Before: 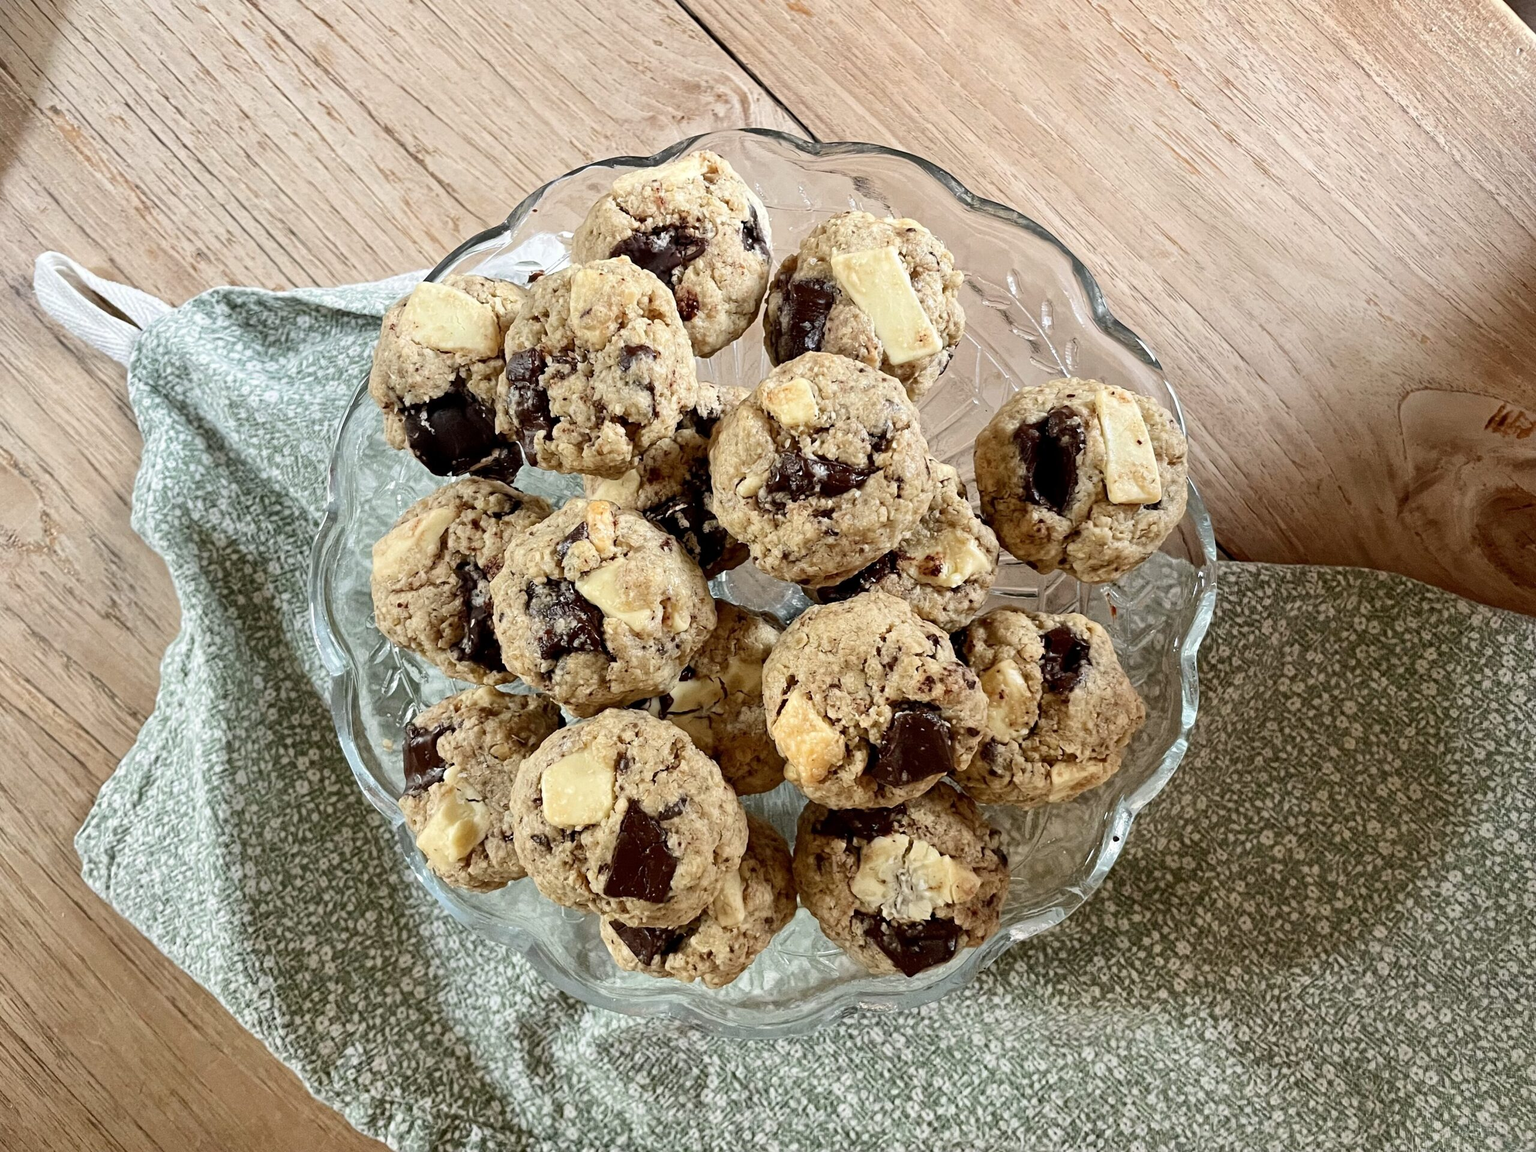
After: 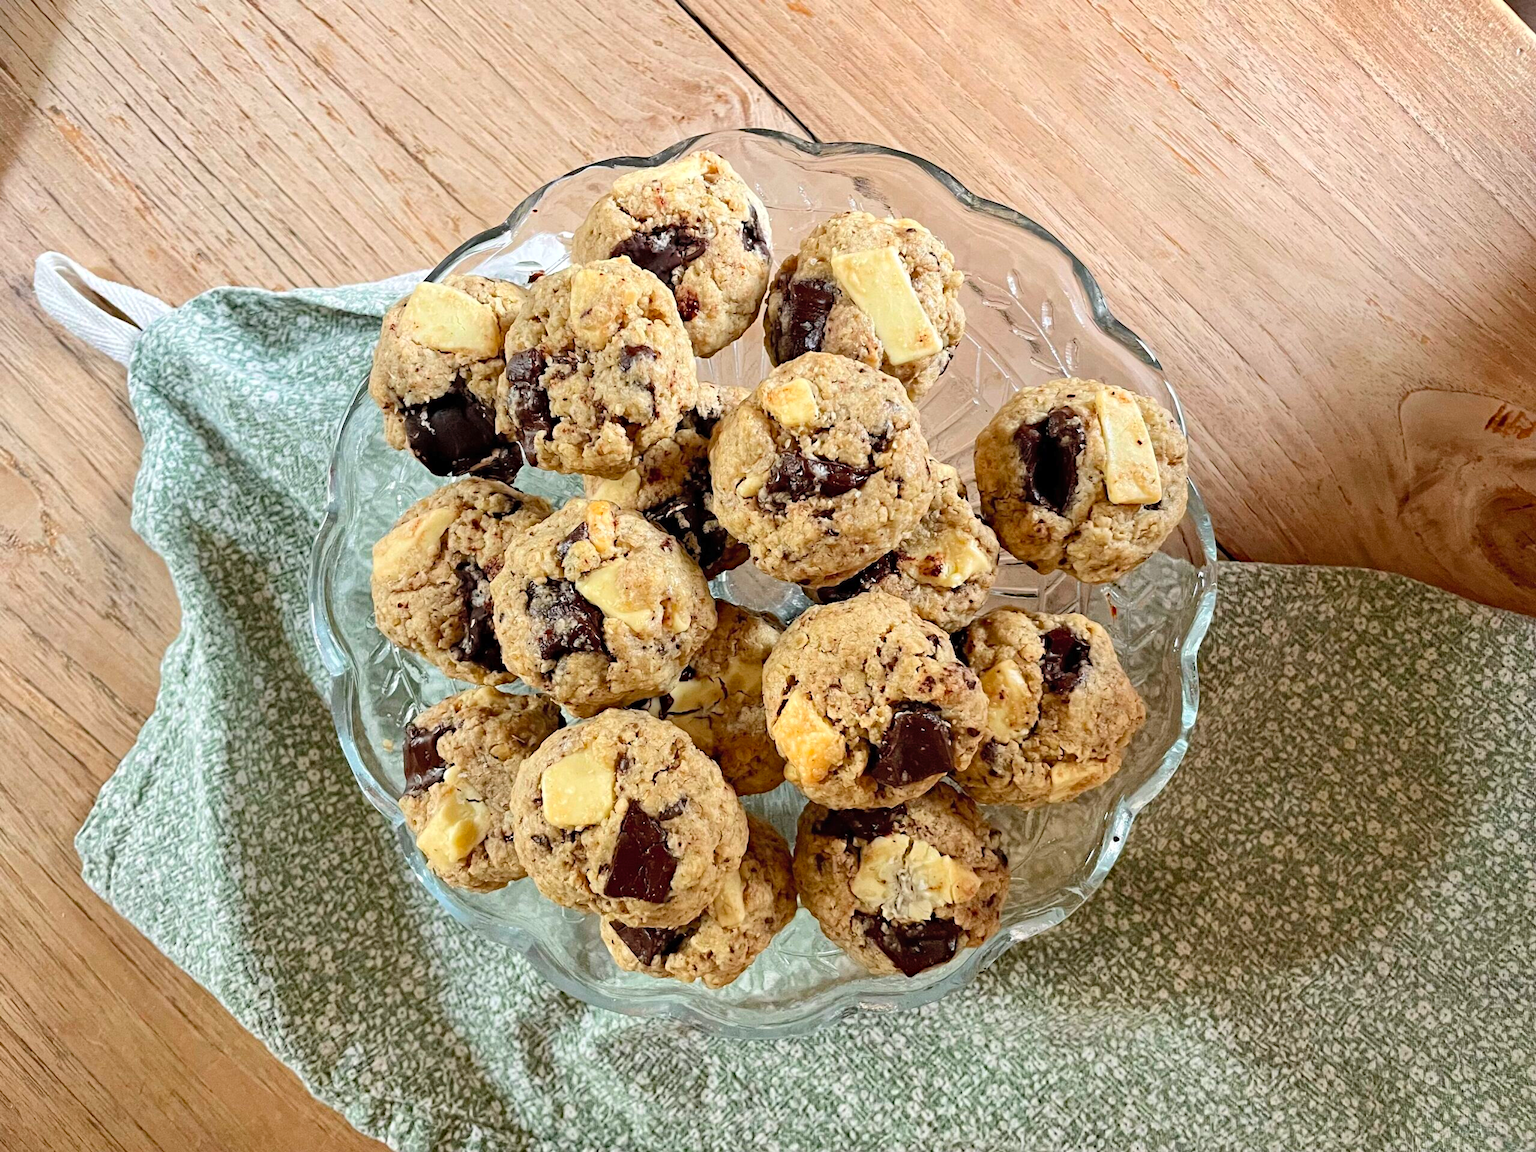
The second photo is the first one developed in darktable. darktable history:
tone equalizer: edges refinement/feathering 500, mask exposure compensation -1.57 EV, preserve details no
contrast brightness saturation: brightness 0.093, saturation 0.19
haze removal: compatibility mode true, adaptive false
